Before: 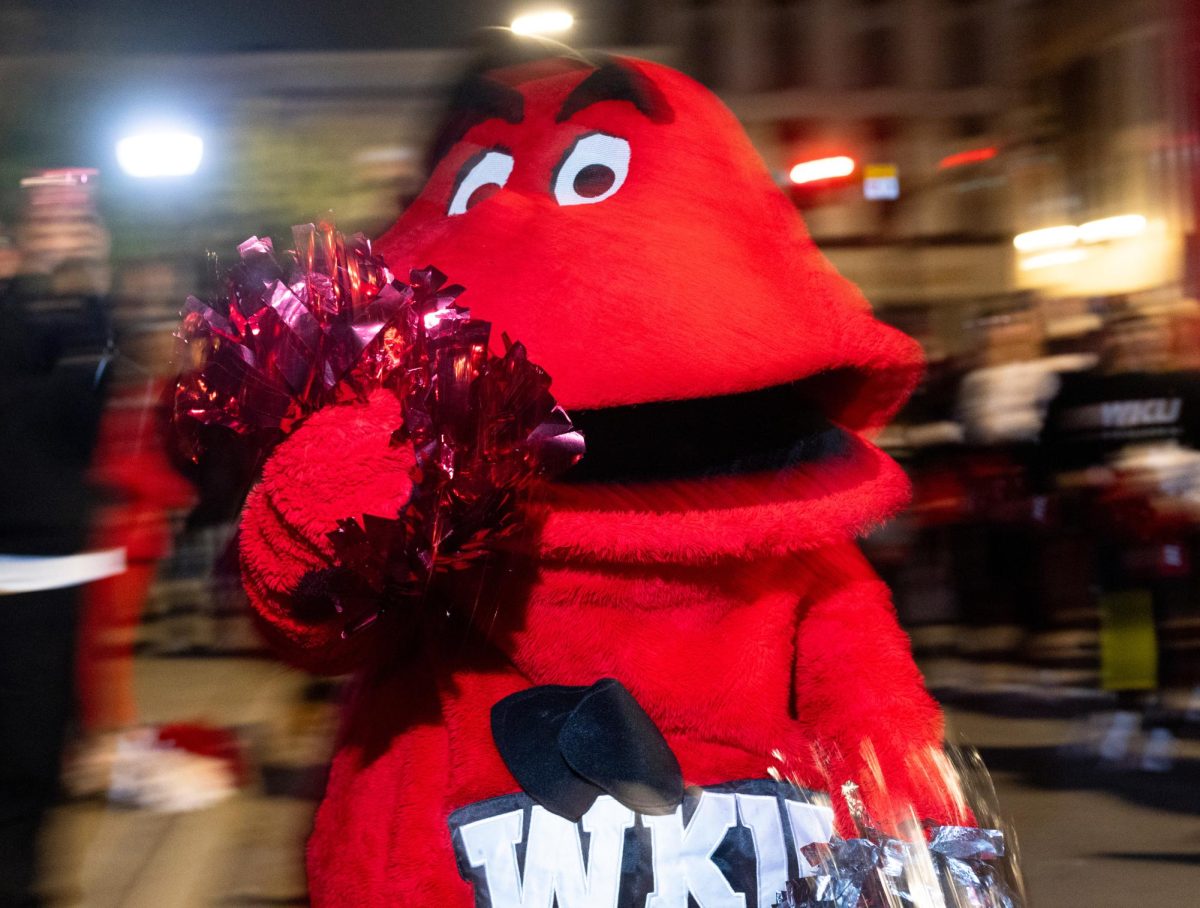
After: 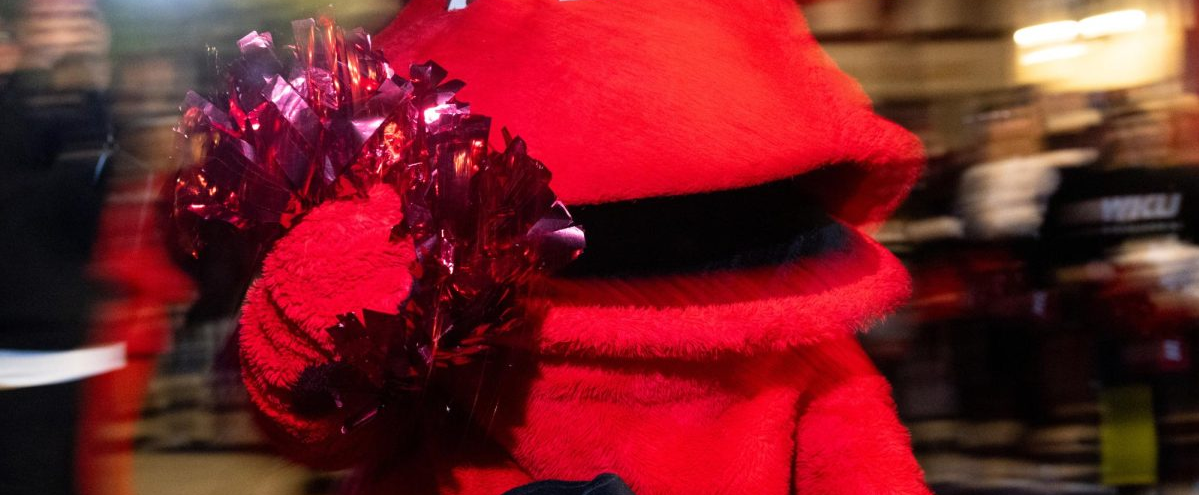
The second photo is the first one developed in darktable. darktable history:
crop and rotate: top 22.703%, bottom 22.775%
